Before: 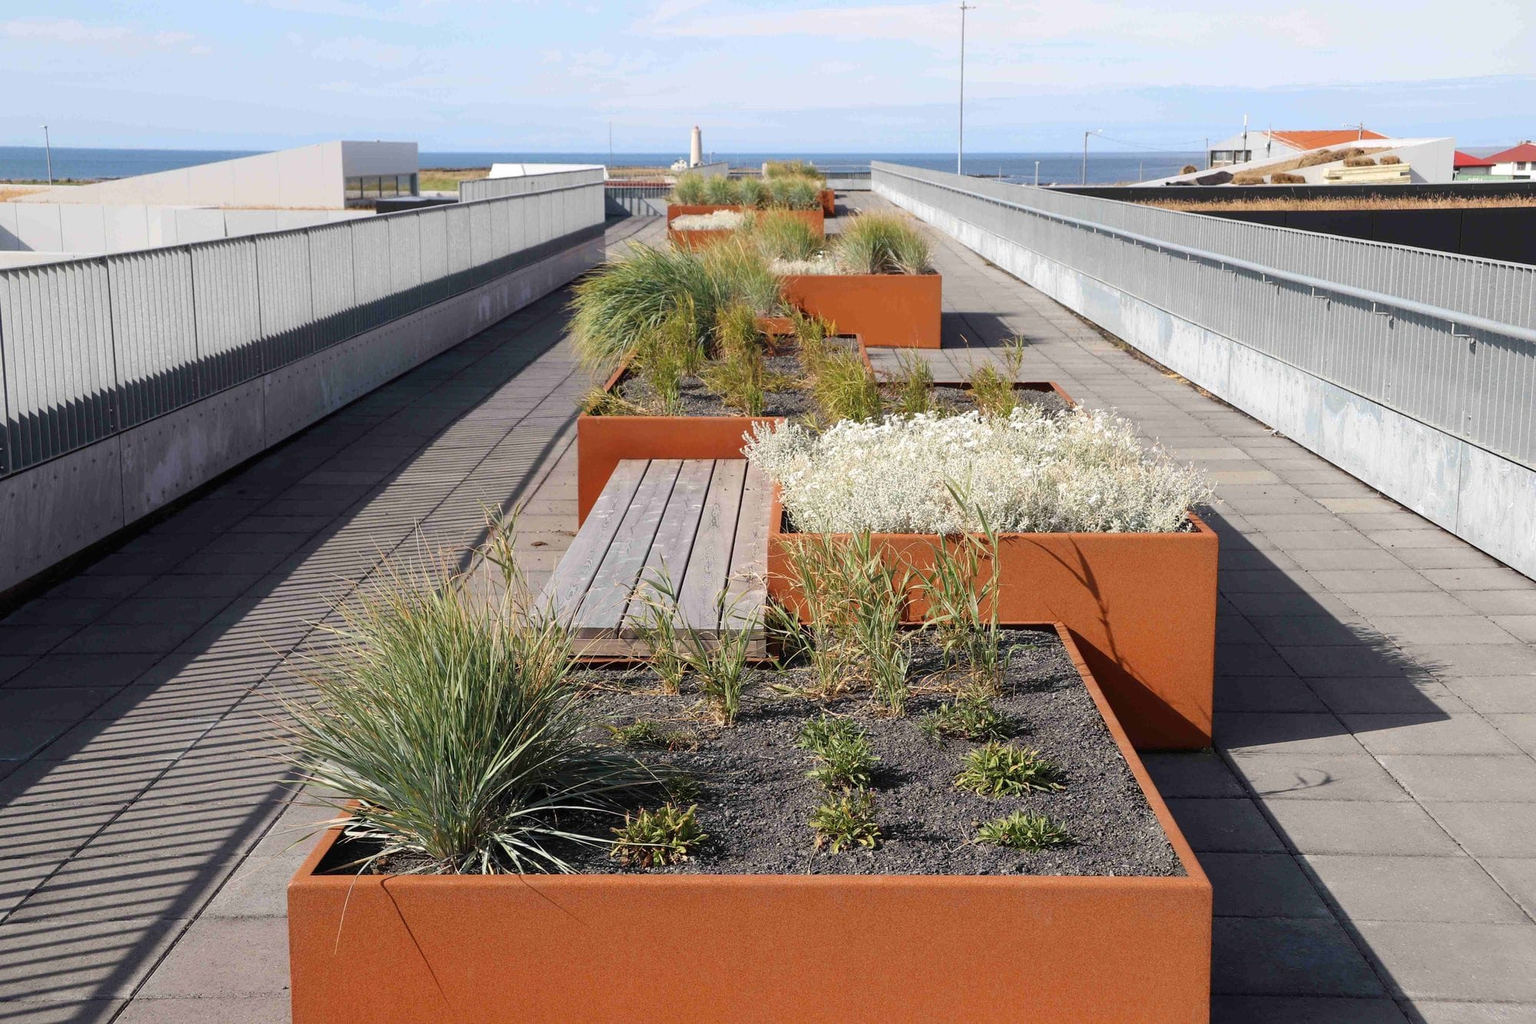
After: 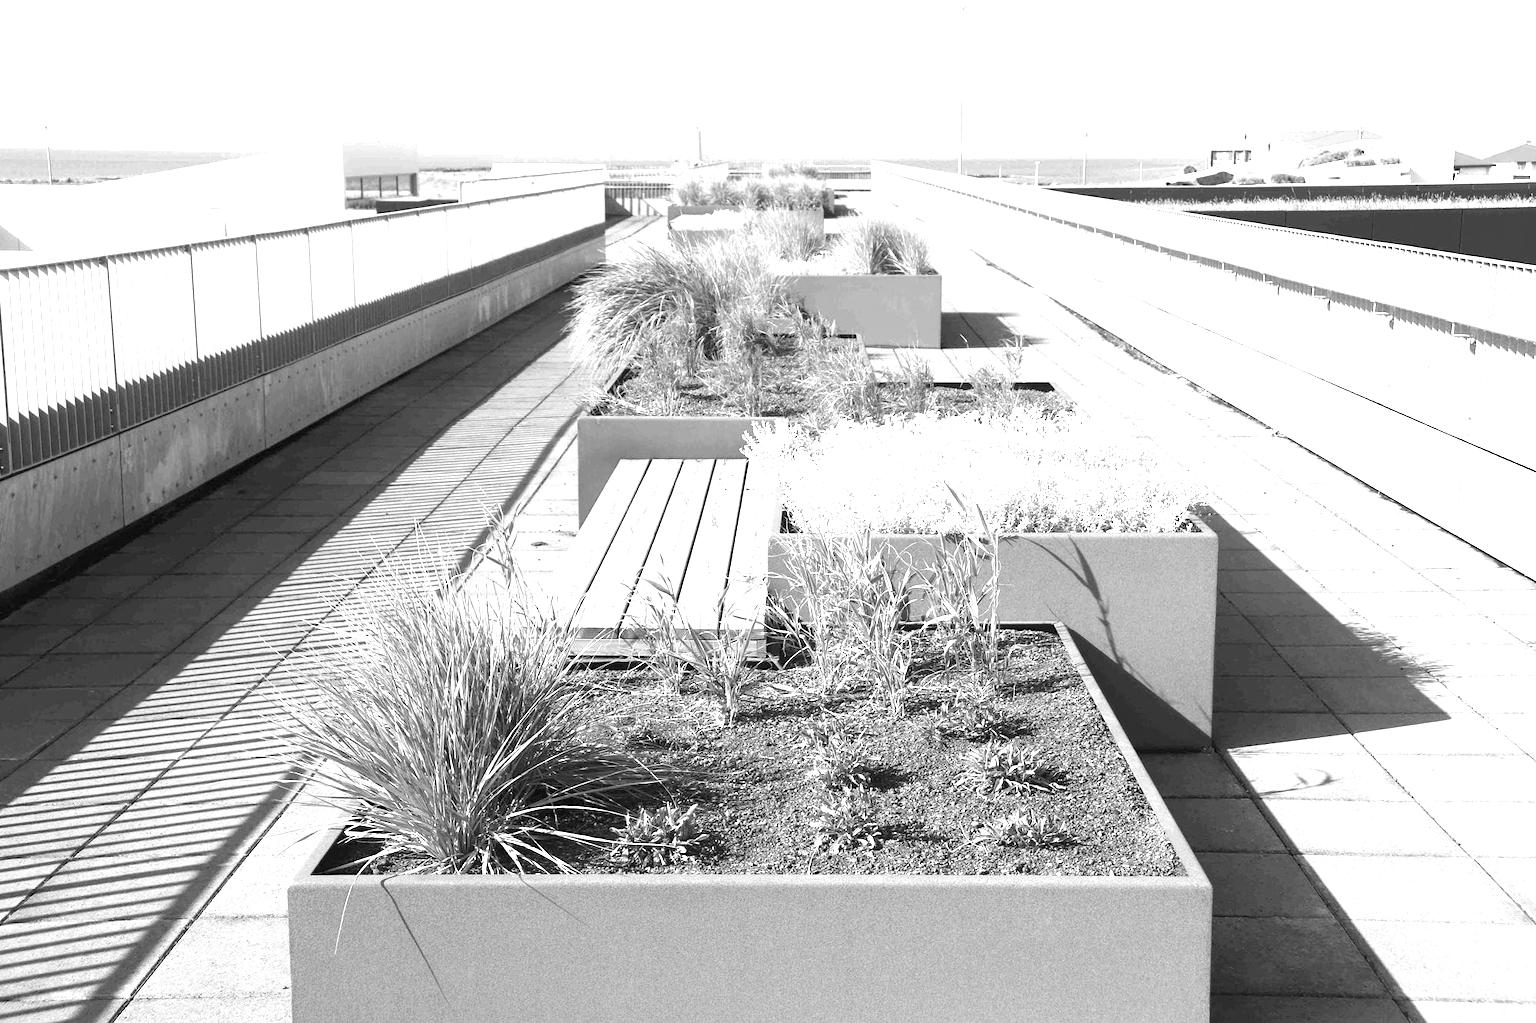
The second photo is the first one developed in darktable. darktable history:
exposure: black level correction 0, exposure 1.55 EV, compensate exposure bias true, compensate highlight preservation false
monochrome: on, module defaults
